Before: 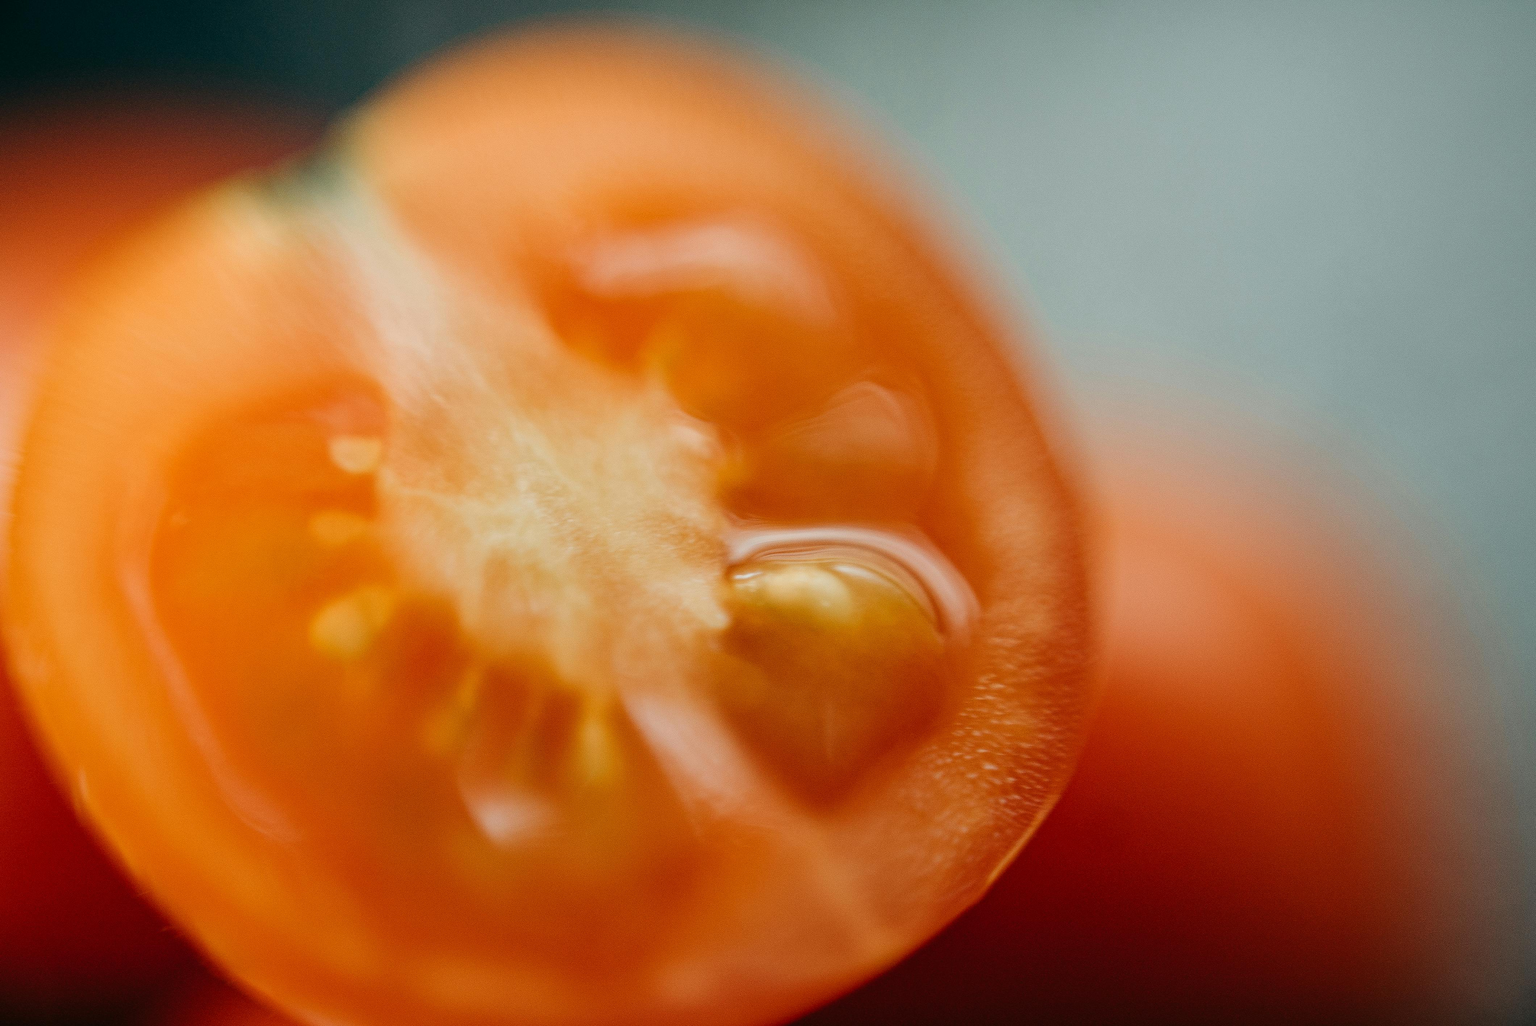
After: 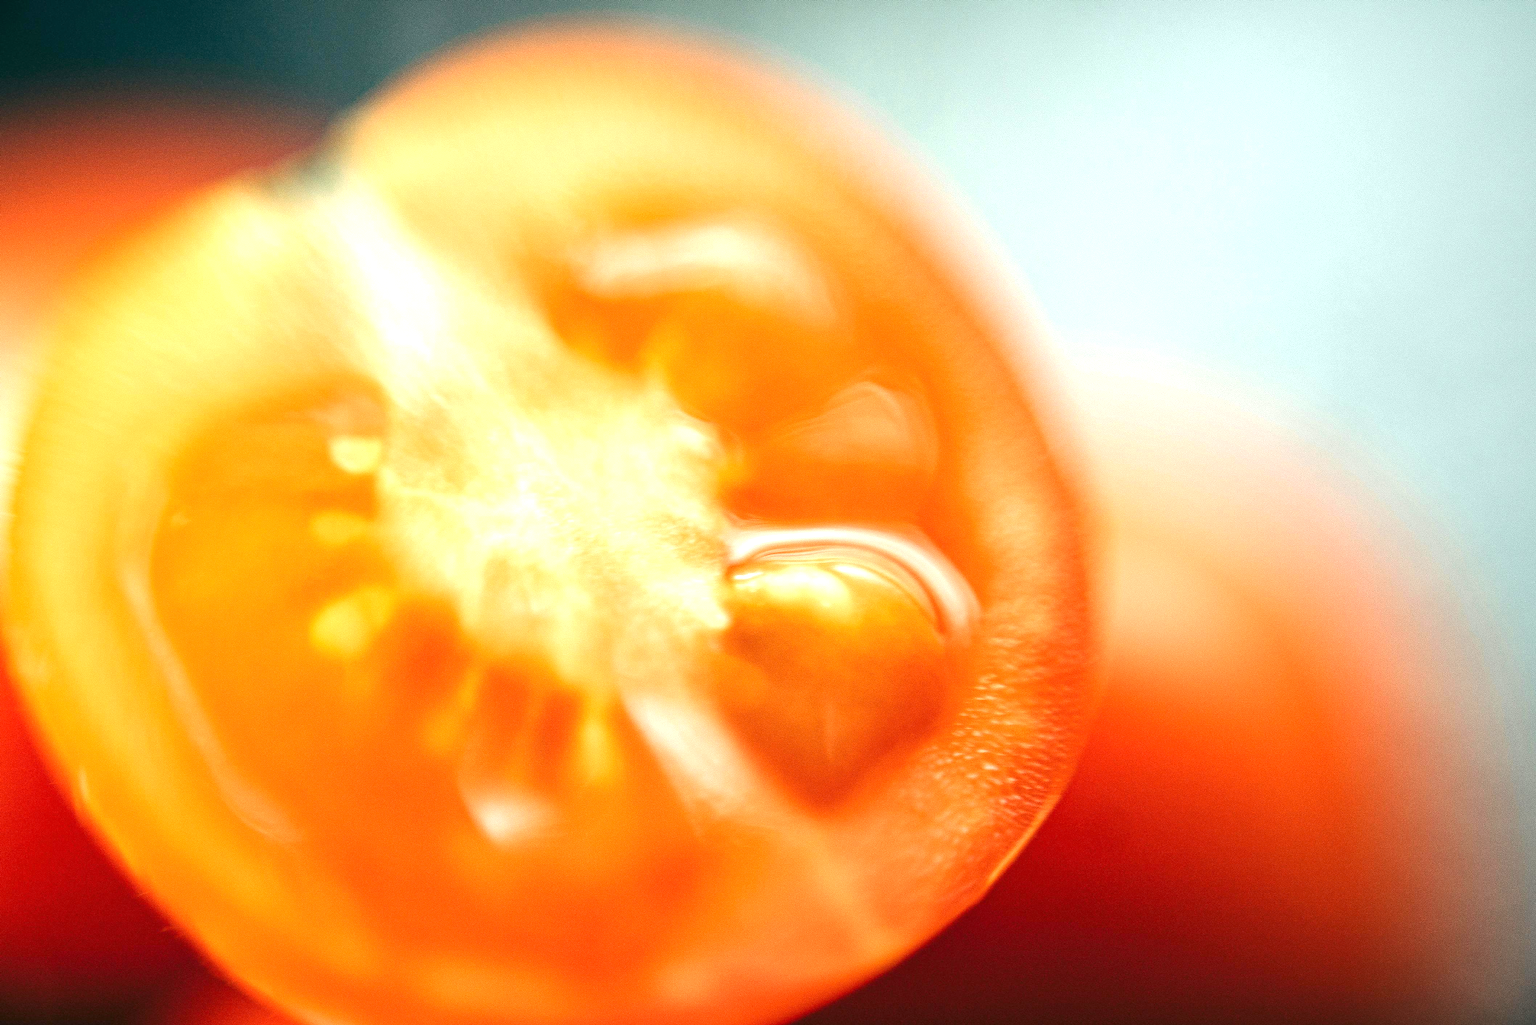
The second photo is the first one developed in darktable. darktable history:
exposure: black level correction 0, exposure 1.38 EV, compensate highlight preservation false
